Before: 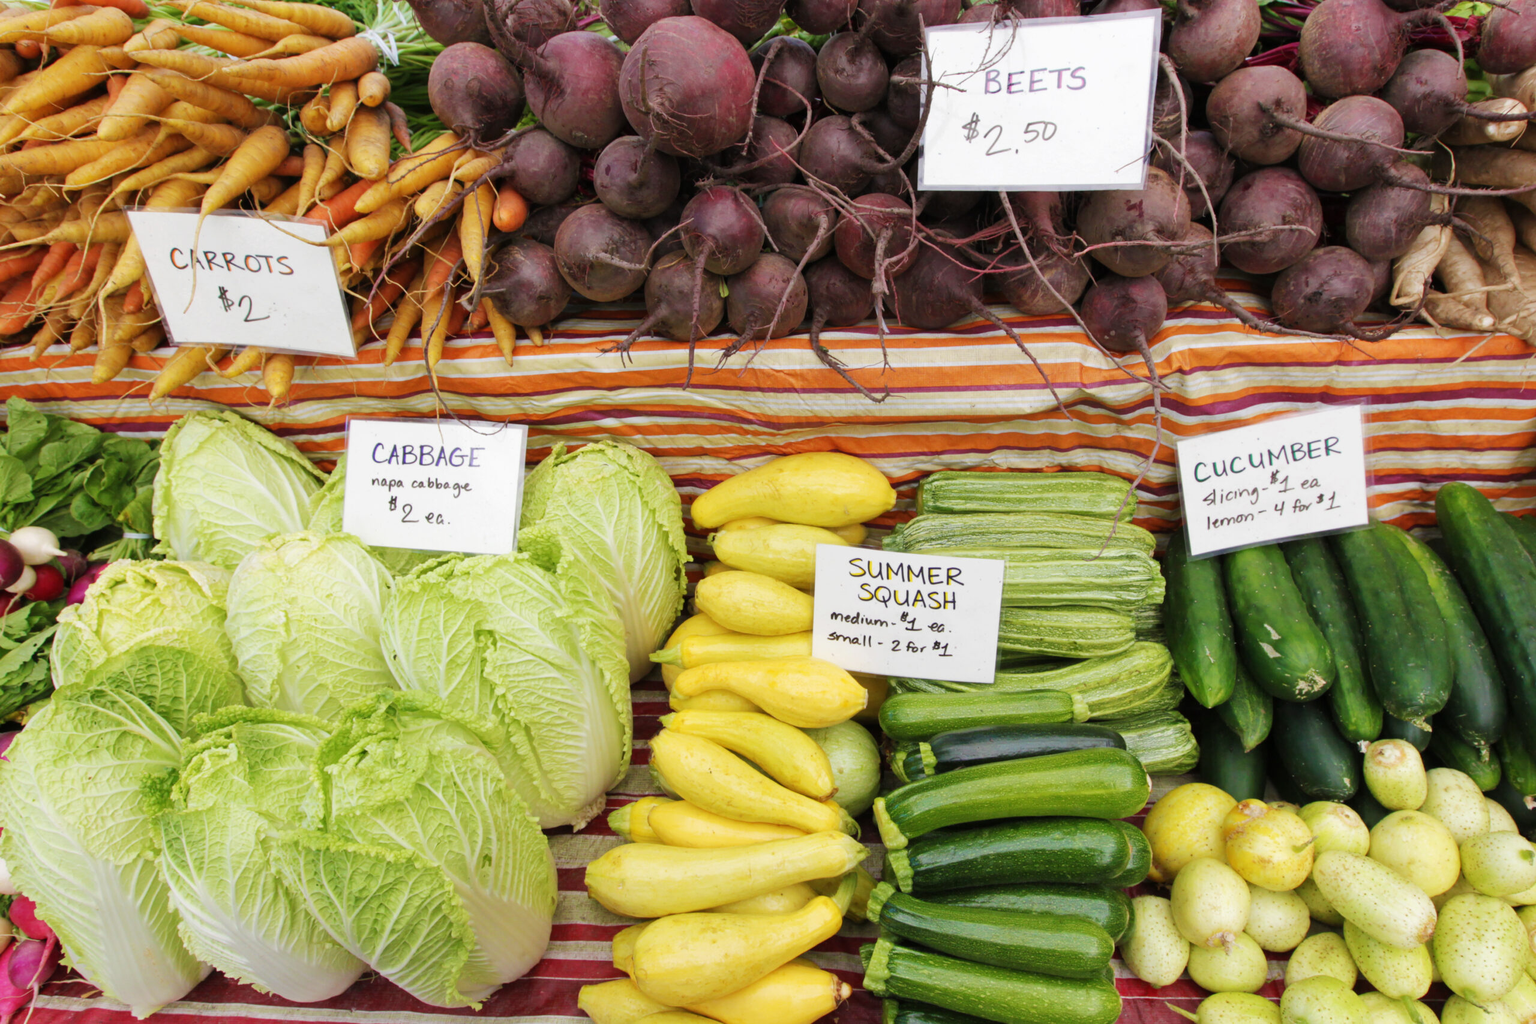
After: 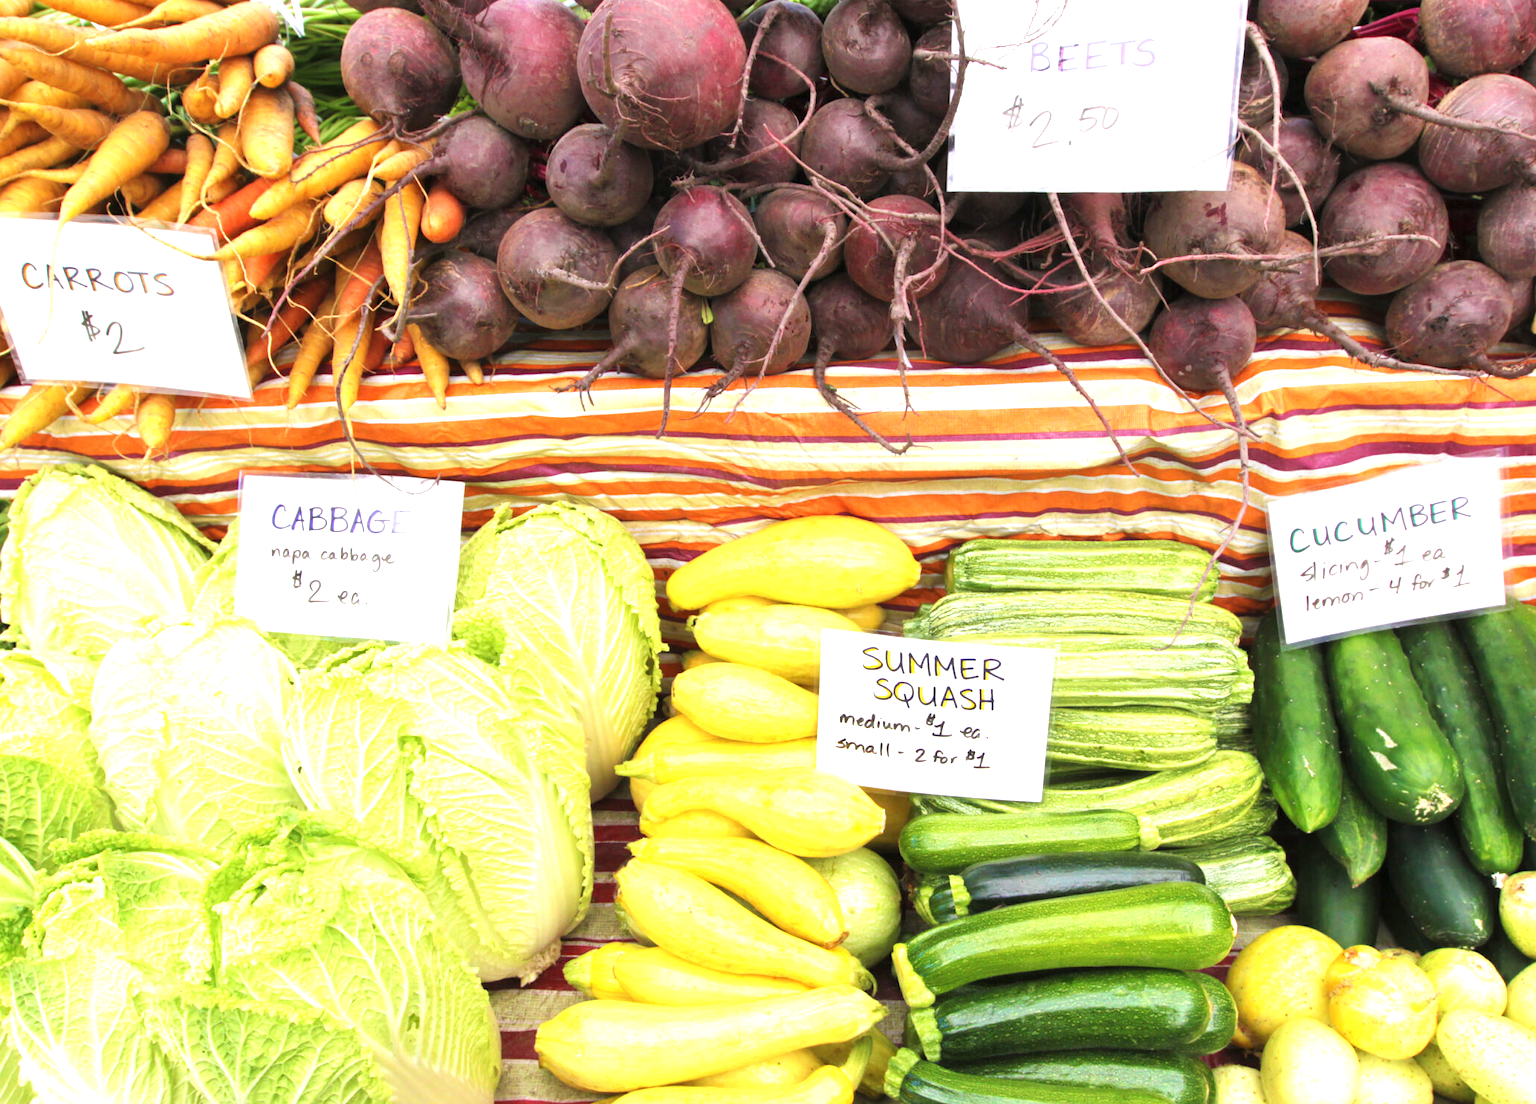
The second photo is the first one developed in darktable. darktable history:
exposure: black level correction 0, exposure 1.106 EV, compensate exposure bias true, compensate highlight preservation false
crop: left 9.999%, top 3.545%, right 9.232%, bottom 9.319%
